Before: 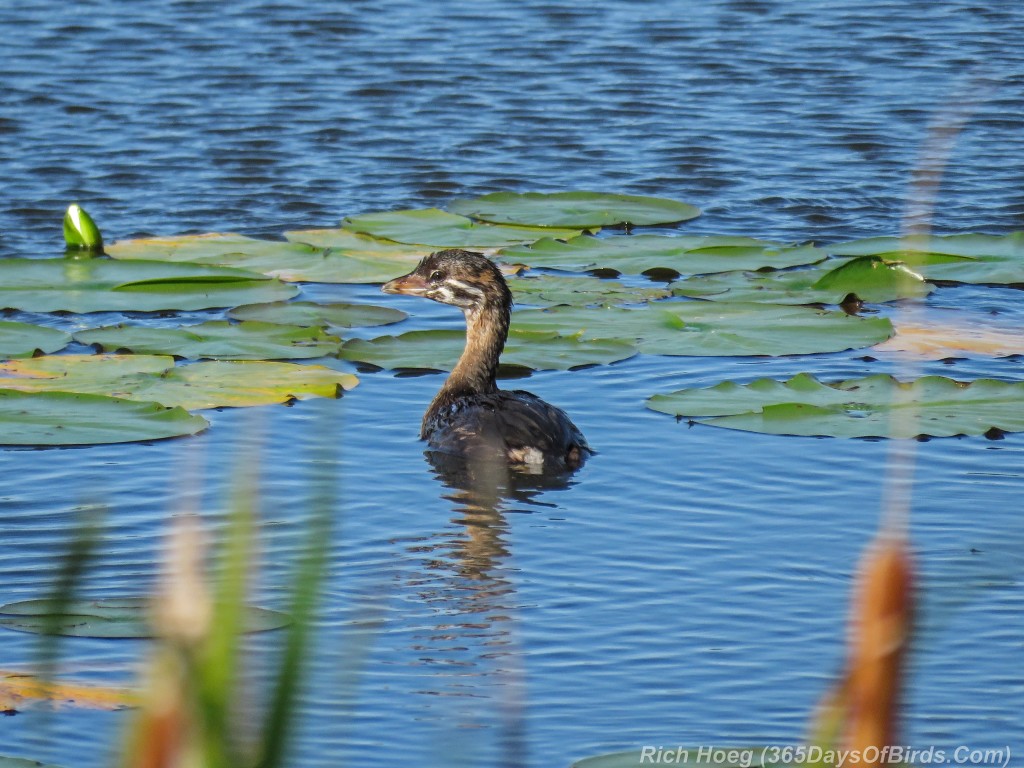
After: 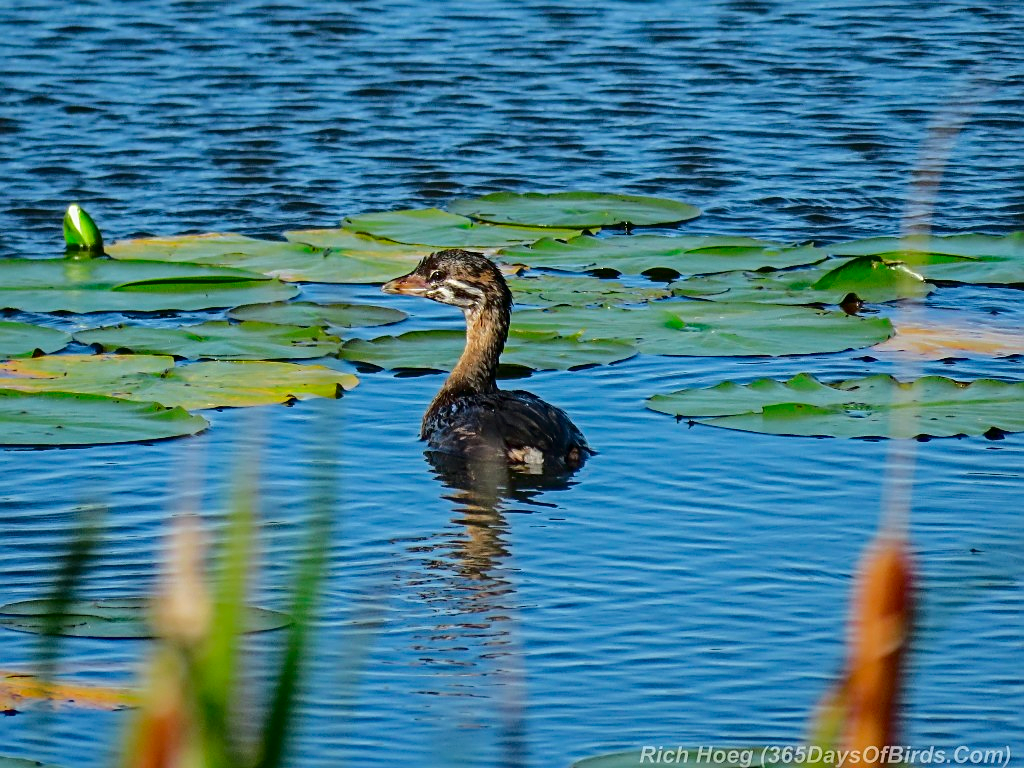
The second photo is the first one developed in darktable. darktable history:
tone curve: curves: ch0 [(0, 0) (0.181, 0.087) (0.498, 0.485) (0.78, 0.742) (0.993, 0.954)]; ch1 [(0, 0) (0.311, 0.149) (0.395, 0.349) (0.488, 0.477) (0.612, 0.641) (1, 1)]; ch2 [(0, 0) (0.5, 0.5) (0.638, 0.667) (1, 1)], color space Lab, independent channels, preserve colors none
sharpen: on, module defaults
haze removal: compatibility mode true, adaptive false
